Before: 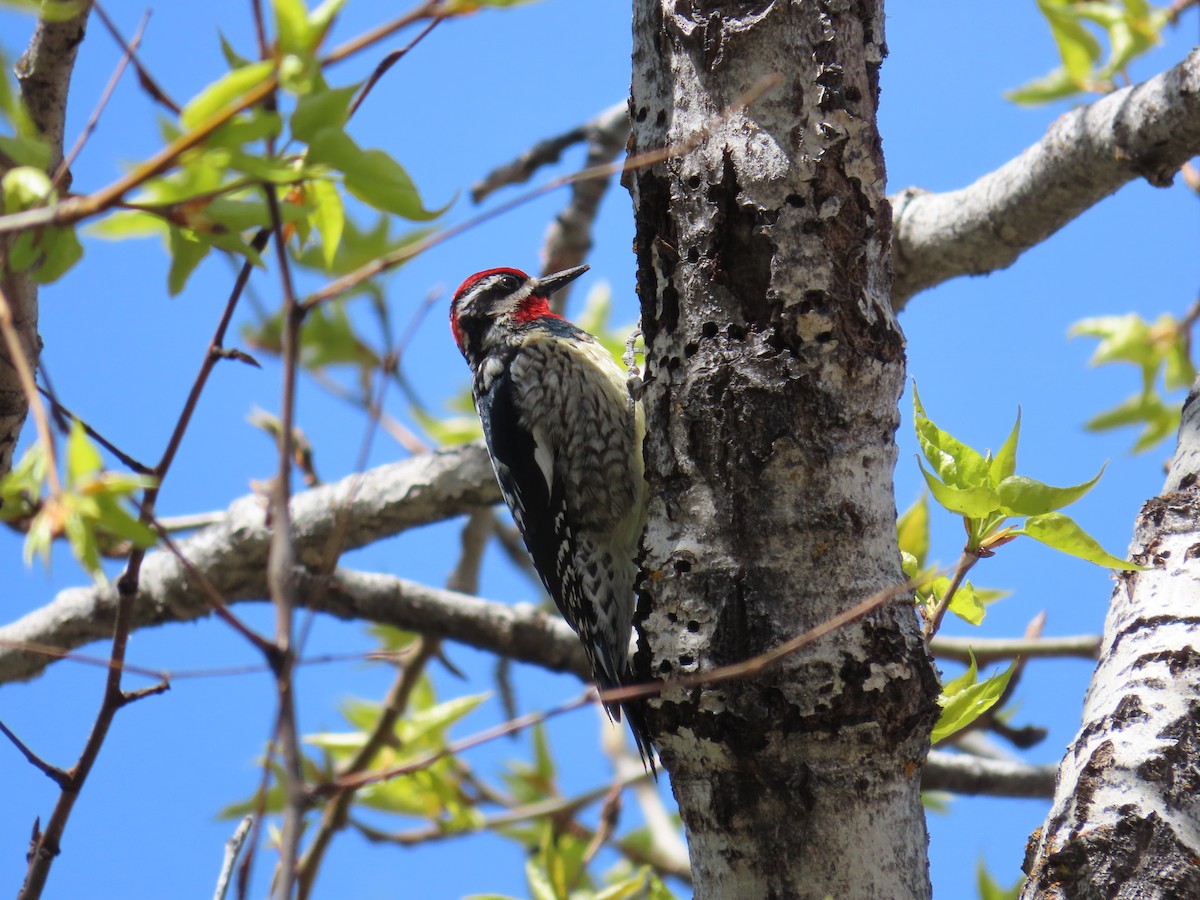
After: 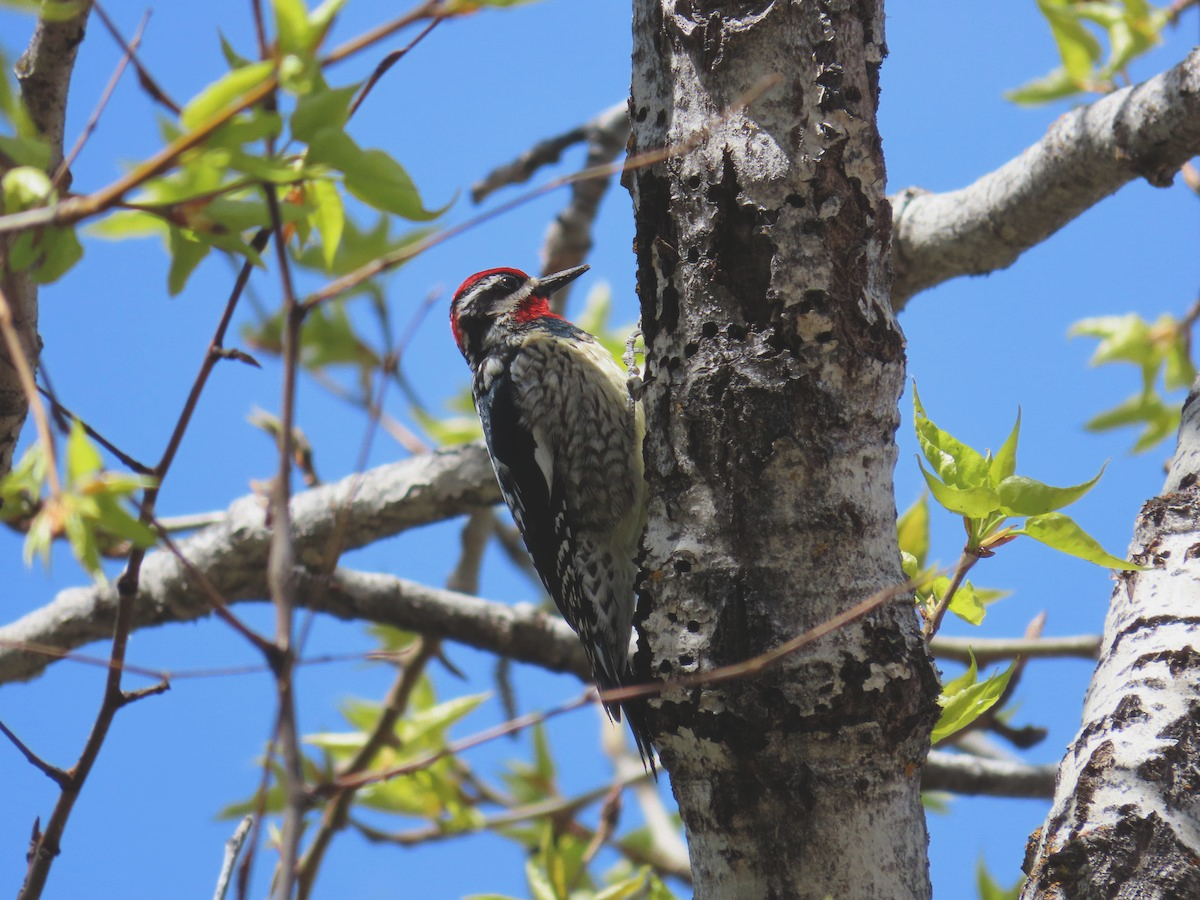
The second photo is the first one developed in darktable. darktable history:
exposure: black level correction -0.014, exposure -0.195 EV, compensate highlight preservation false
